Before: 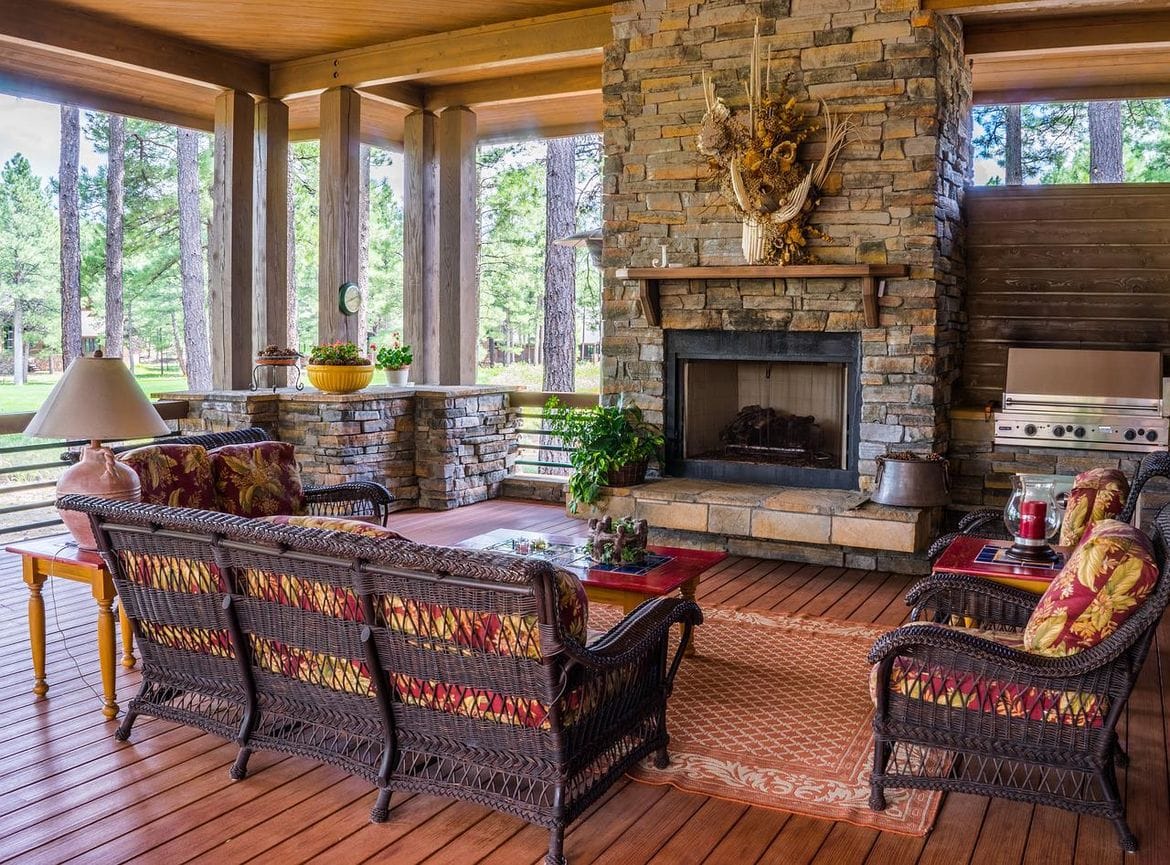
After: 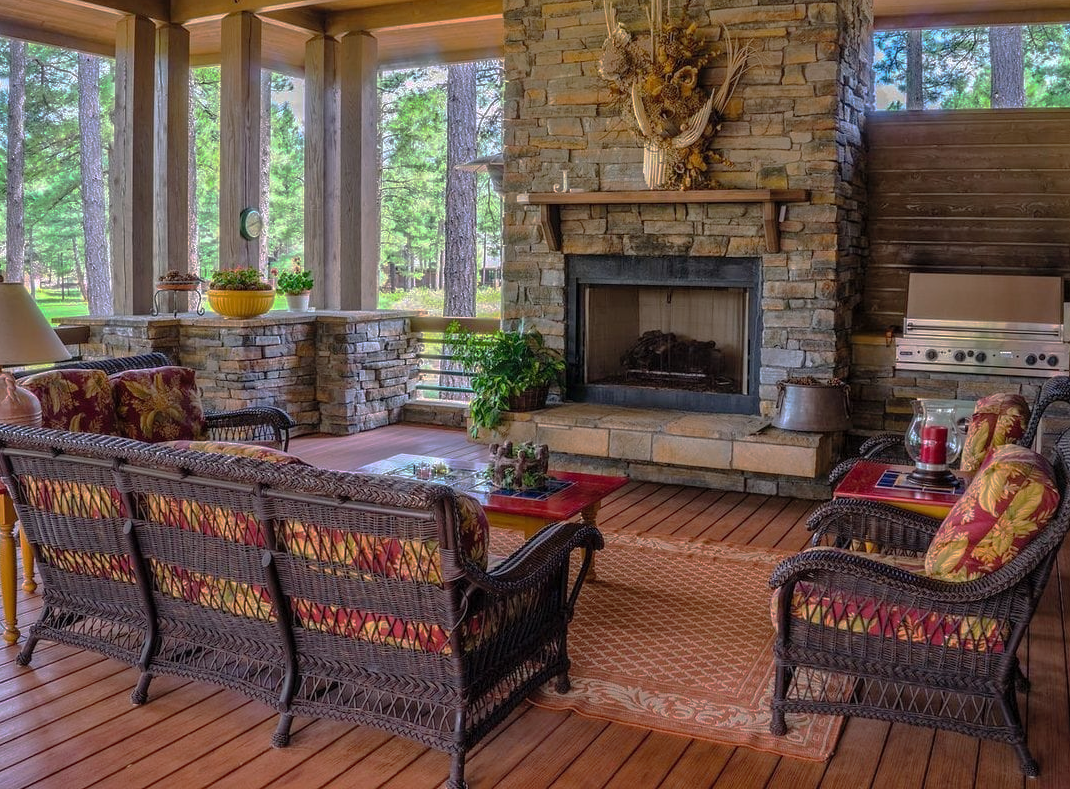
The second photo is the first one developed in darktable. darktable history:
local contrast: mode bilateral grid, contrast 14, coarseness 37, detail 105%, midtone range 0.2
crop and rotate: left 8.48%, top 8.776%
base curve: curves: ch0 [(0, 0) (0.841, 0.609) (1, 1)], preserve colors none
contrast brightness saturation: brightness 0.089, saturation 0.19
